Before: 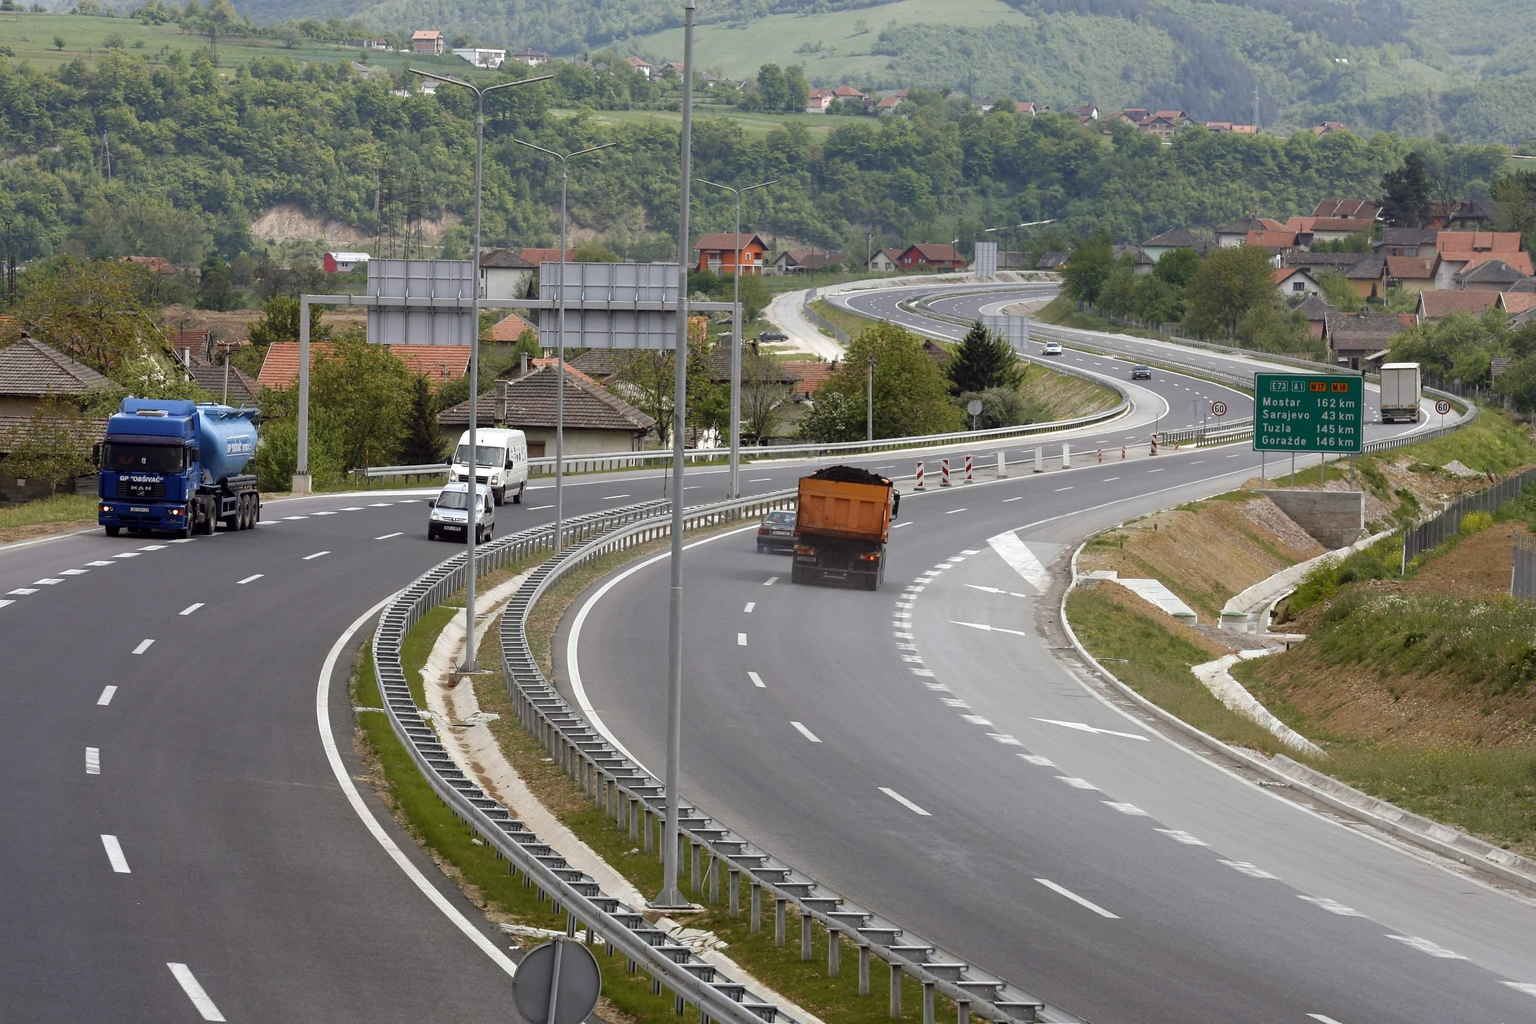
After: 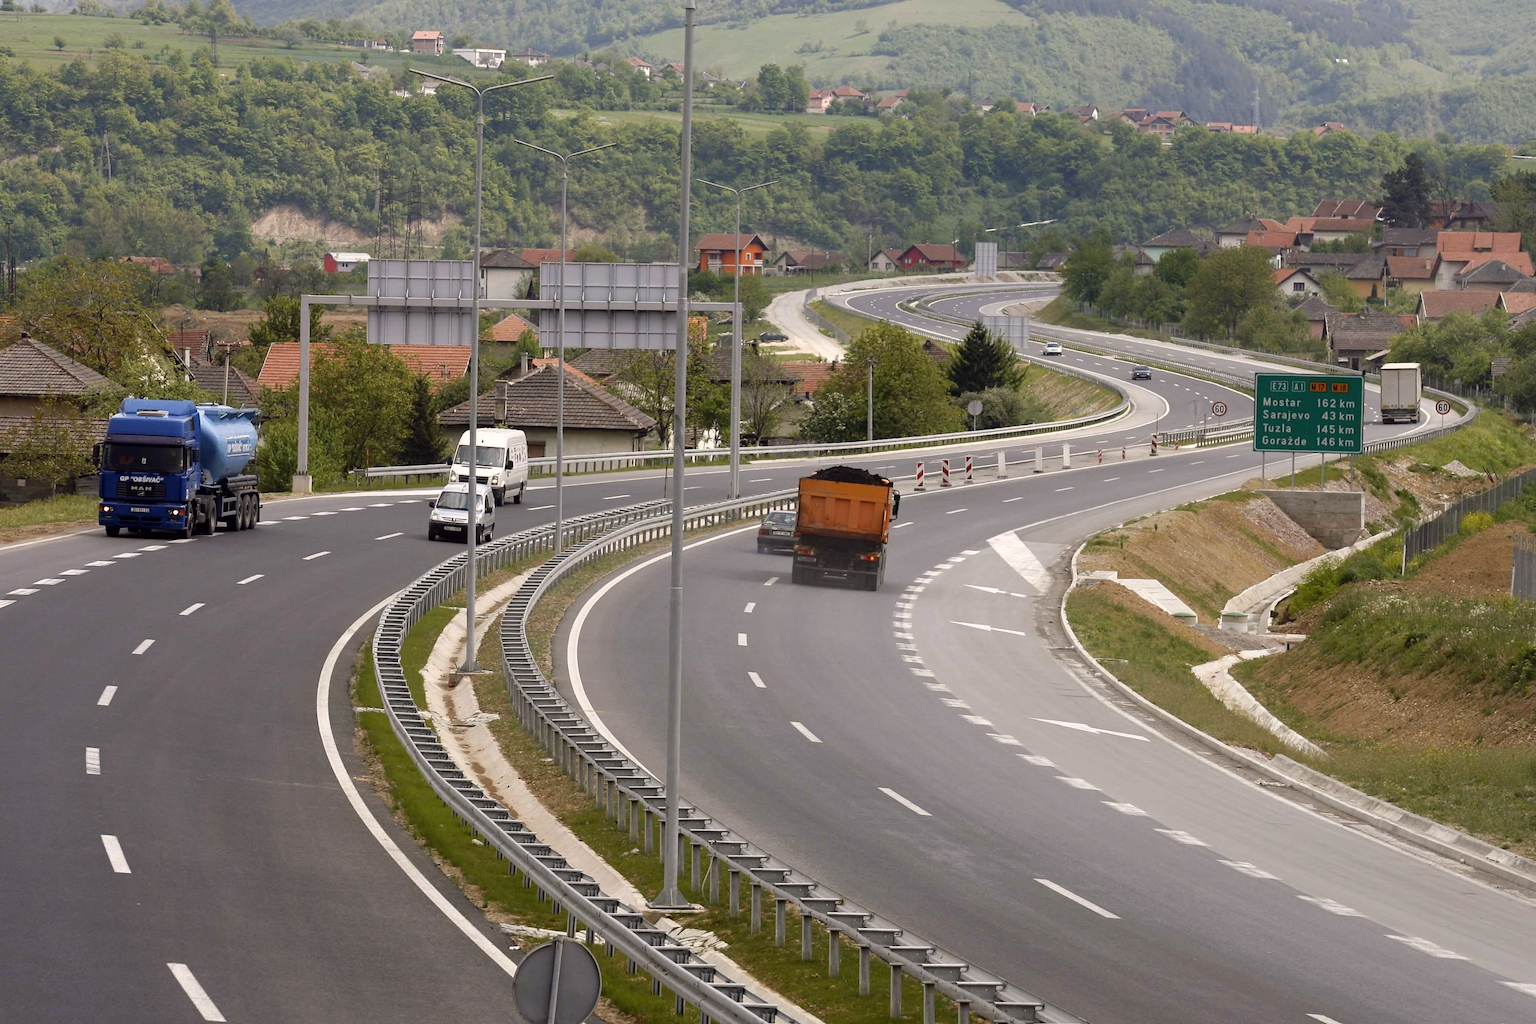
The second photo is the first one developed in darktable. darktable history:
color correction: highlights a* 3.88, highlights b* 5.07
